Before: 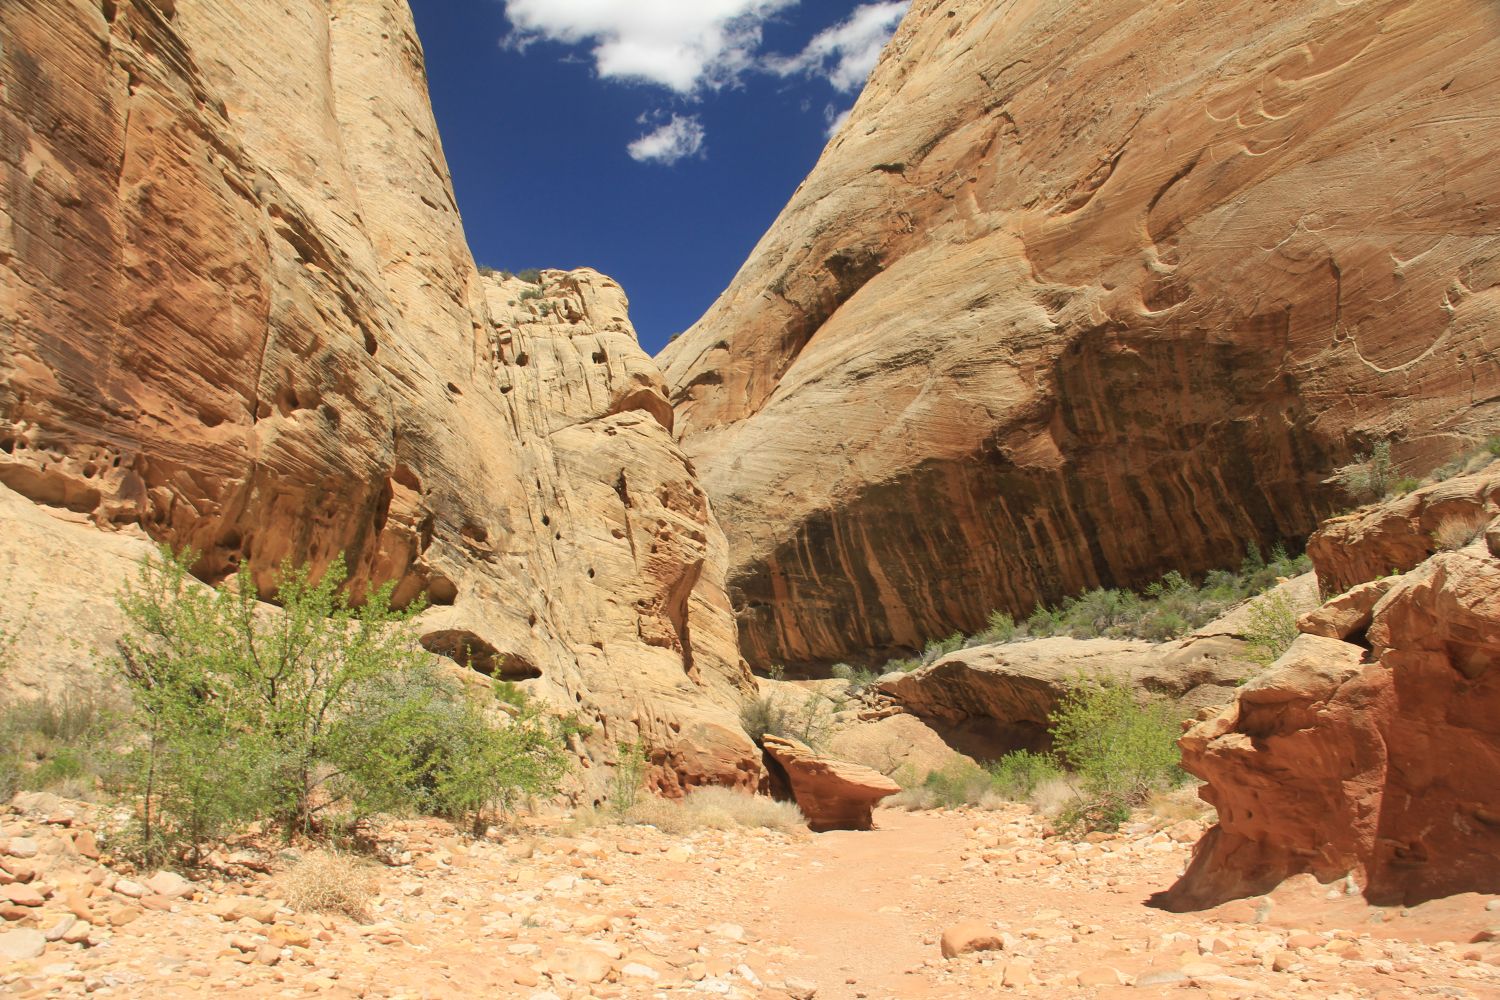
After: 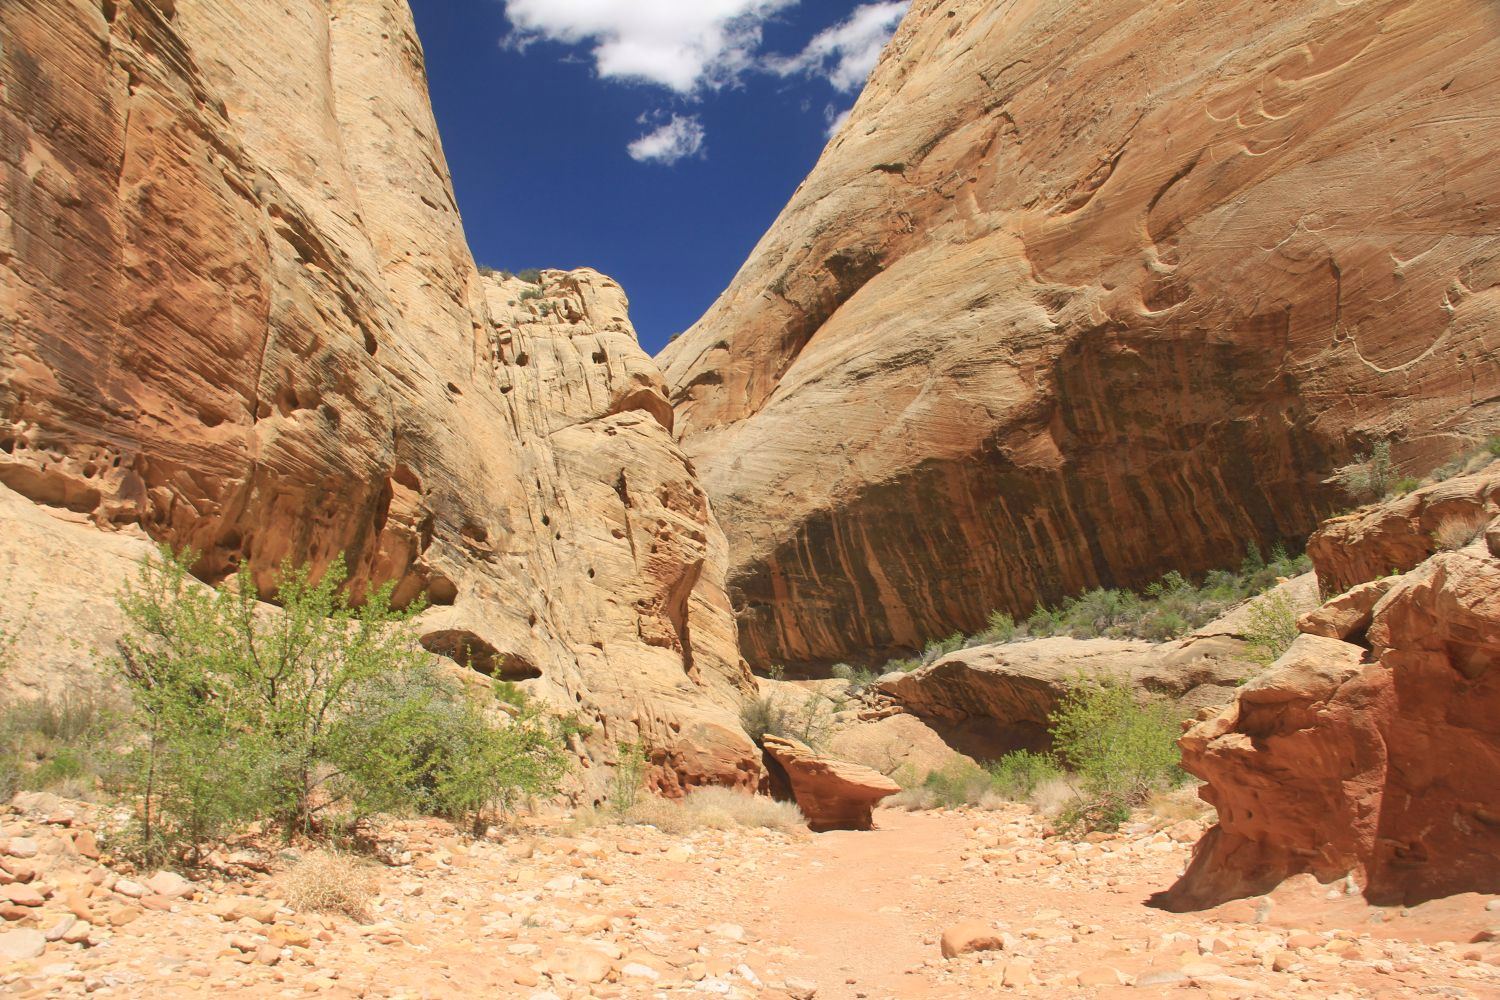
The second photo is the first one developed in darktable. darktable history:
white balance: red 1.009, blue 1.027
rgb curve: curves: ch0 [(0, 0) (0.093, 0.159) (0.241, 0.265) (0.414, 0.42) (1, 1)], compensate middle gray true, preserve colors basic power
